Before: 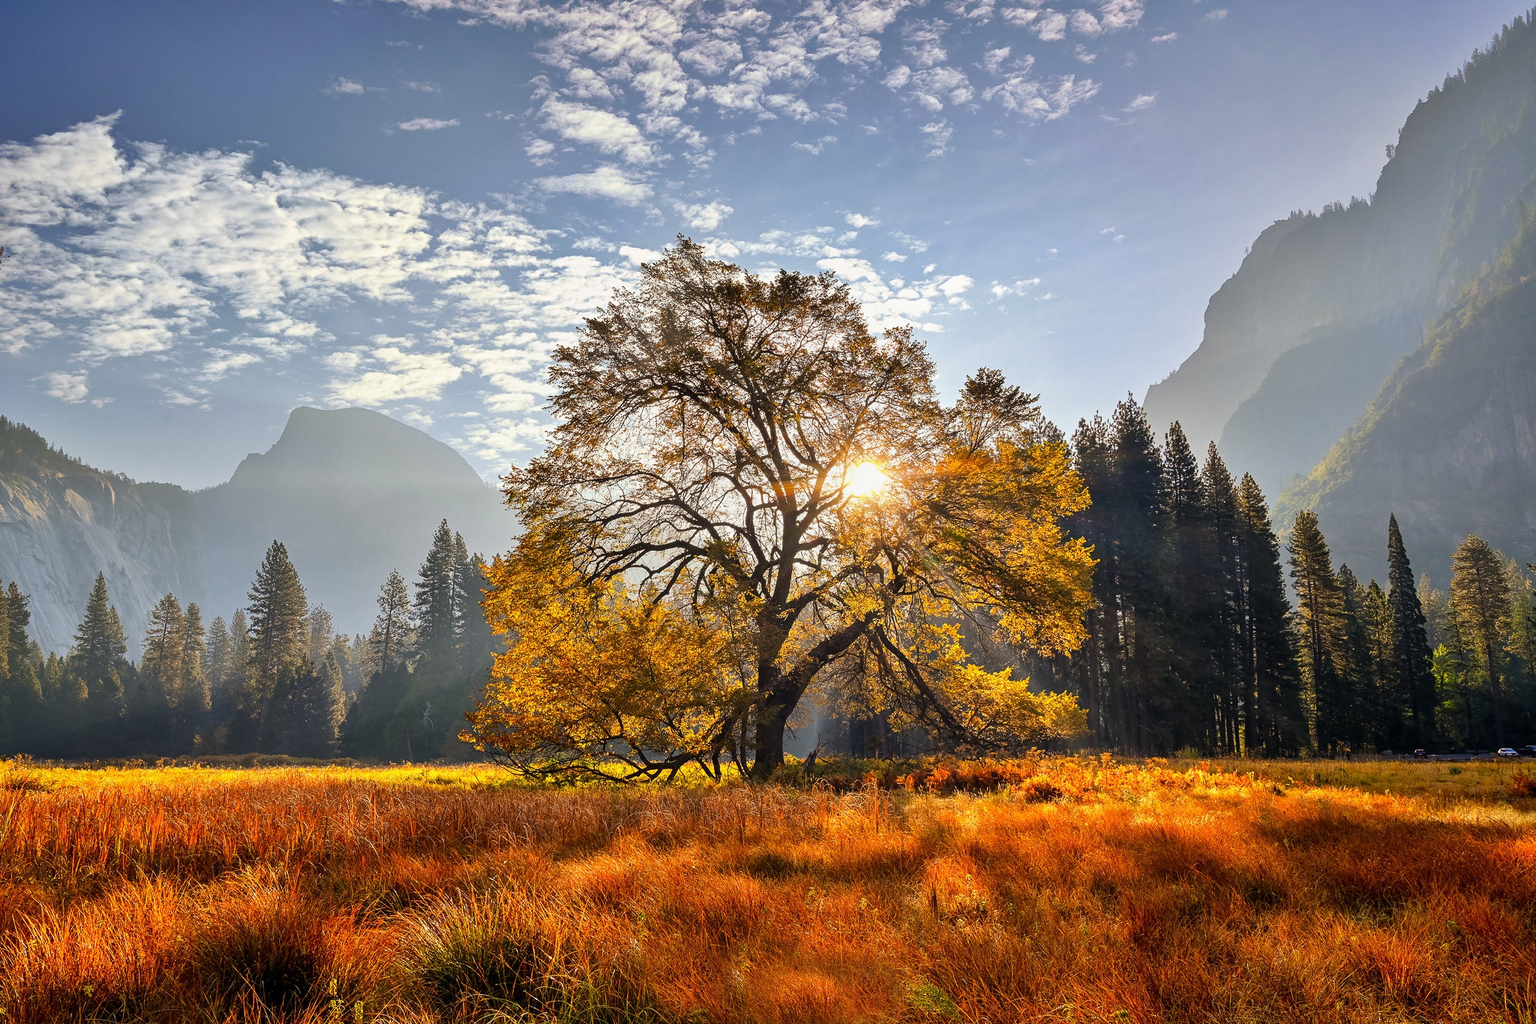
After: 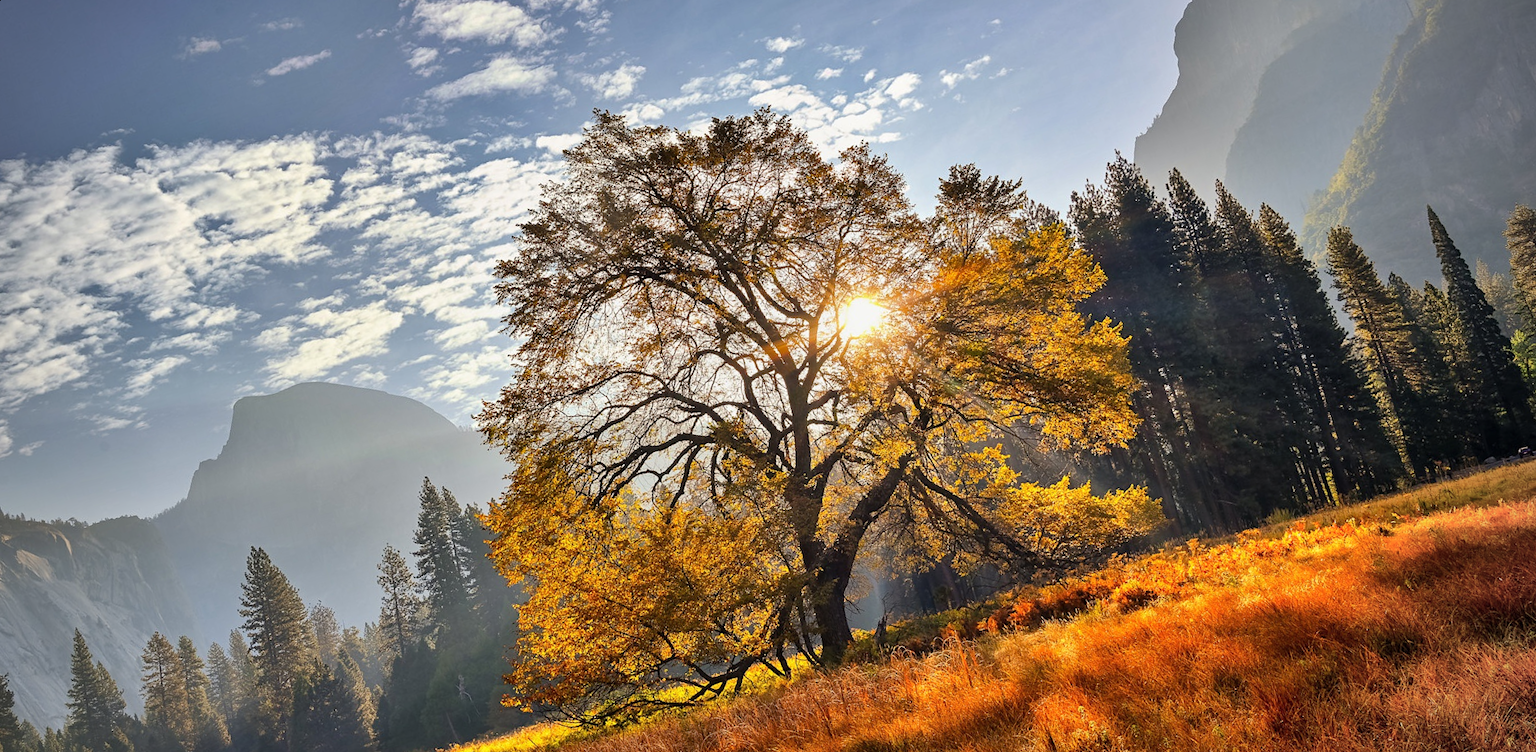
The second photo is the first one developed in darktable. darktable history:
shadows and highlights: low approximation 0.01, soften with gaussian
vignetting: fall-off radius 60.65%
rotate and perspective: rotation -14.8°, crop left 0.1, crop right 0.903, crop top 0.25, crop bottom 0.748
